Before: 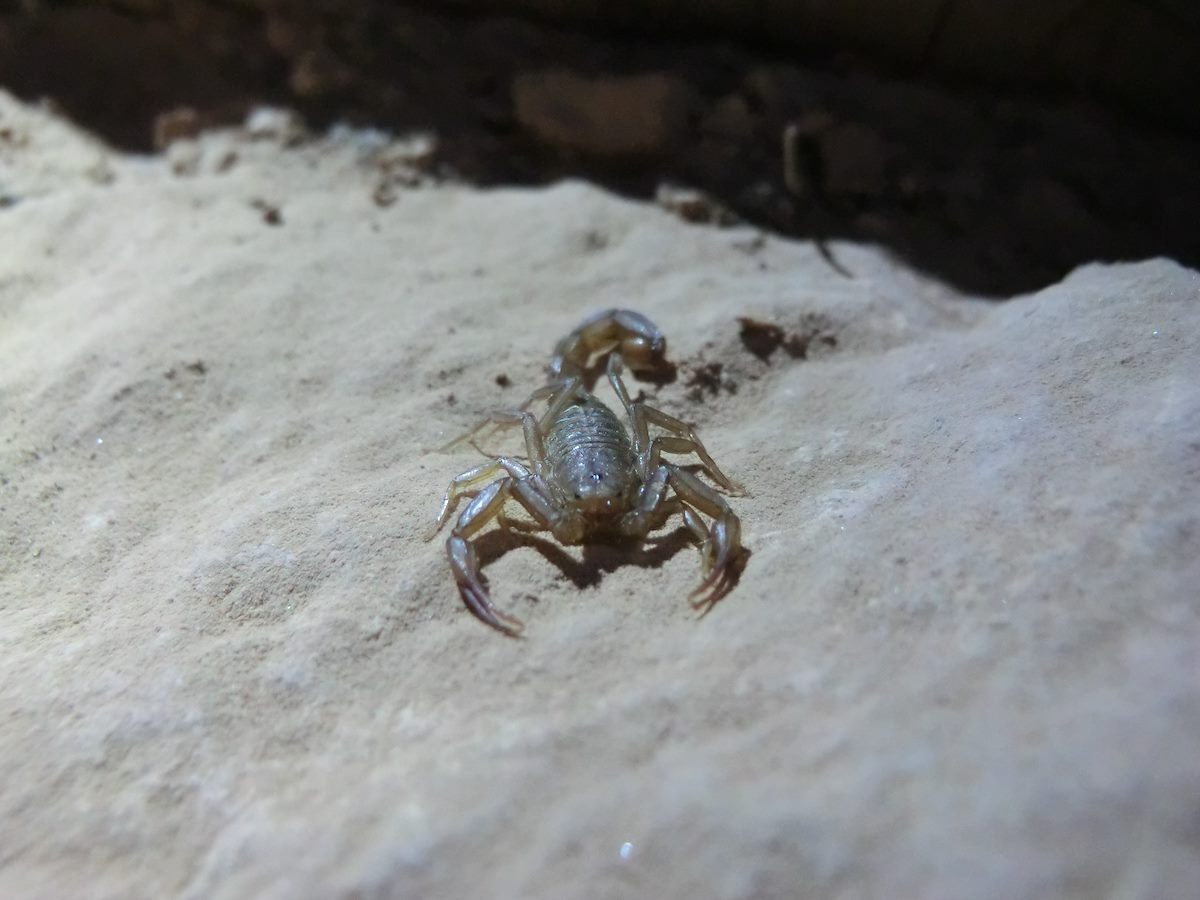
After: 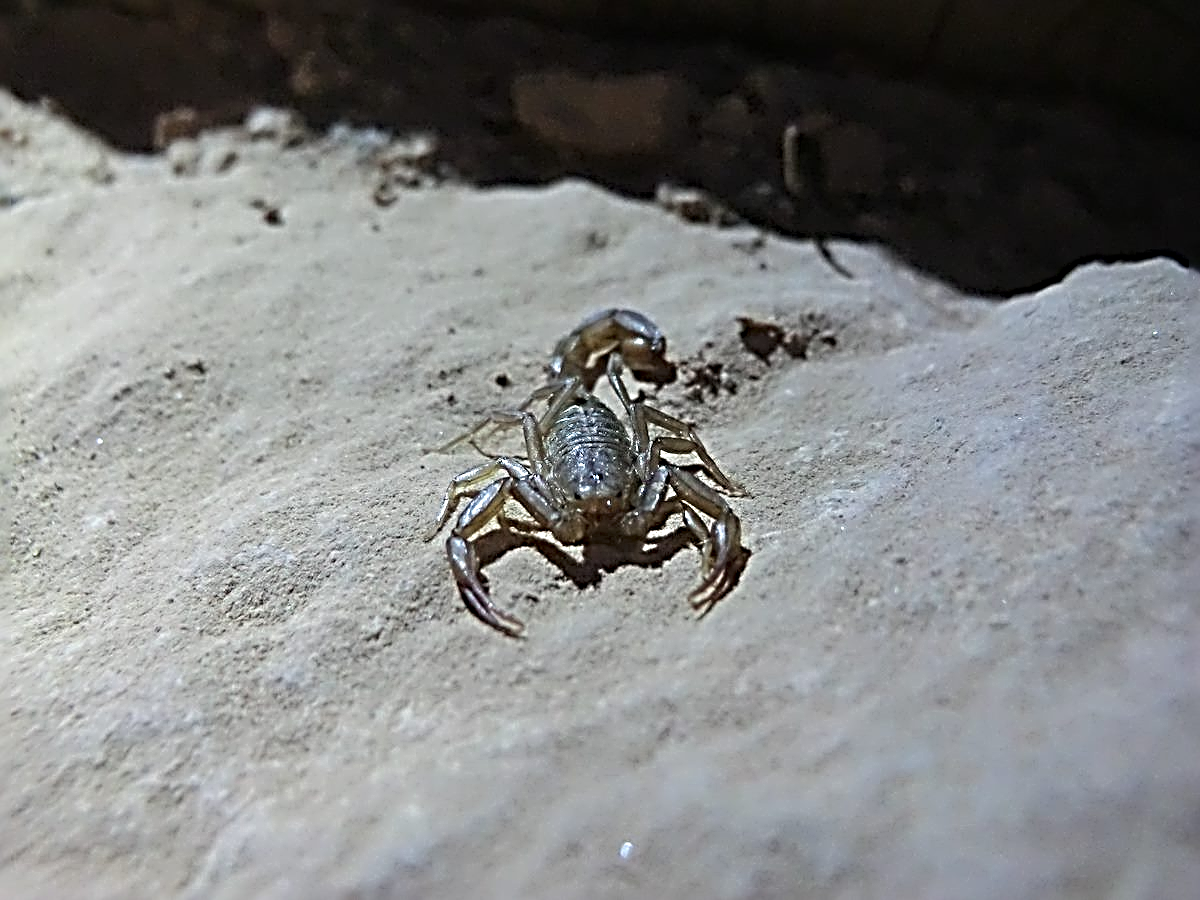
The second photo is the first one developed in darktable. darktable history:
sharpen: radius 4.03, amount 1.997
